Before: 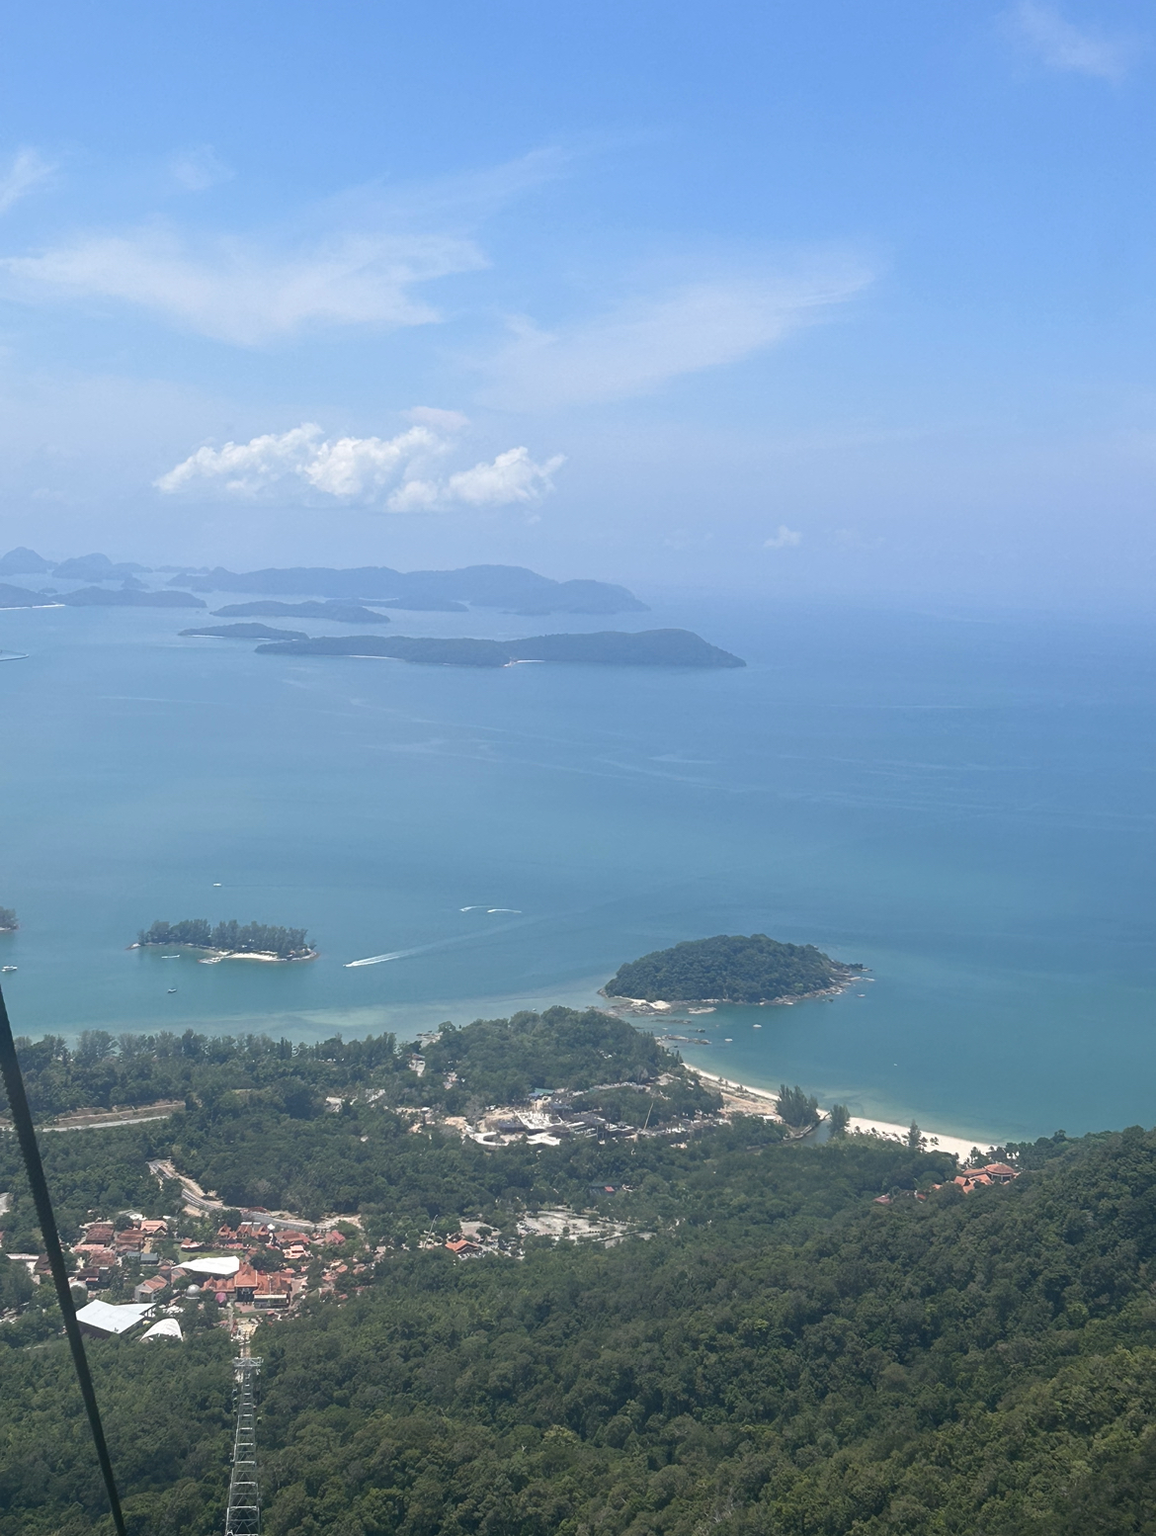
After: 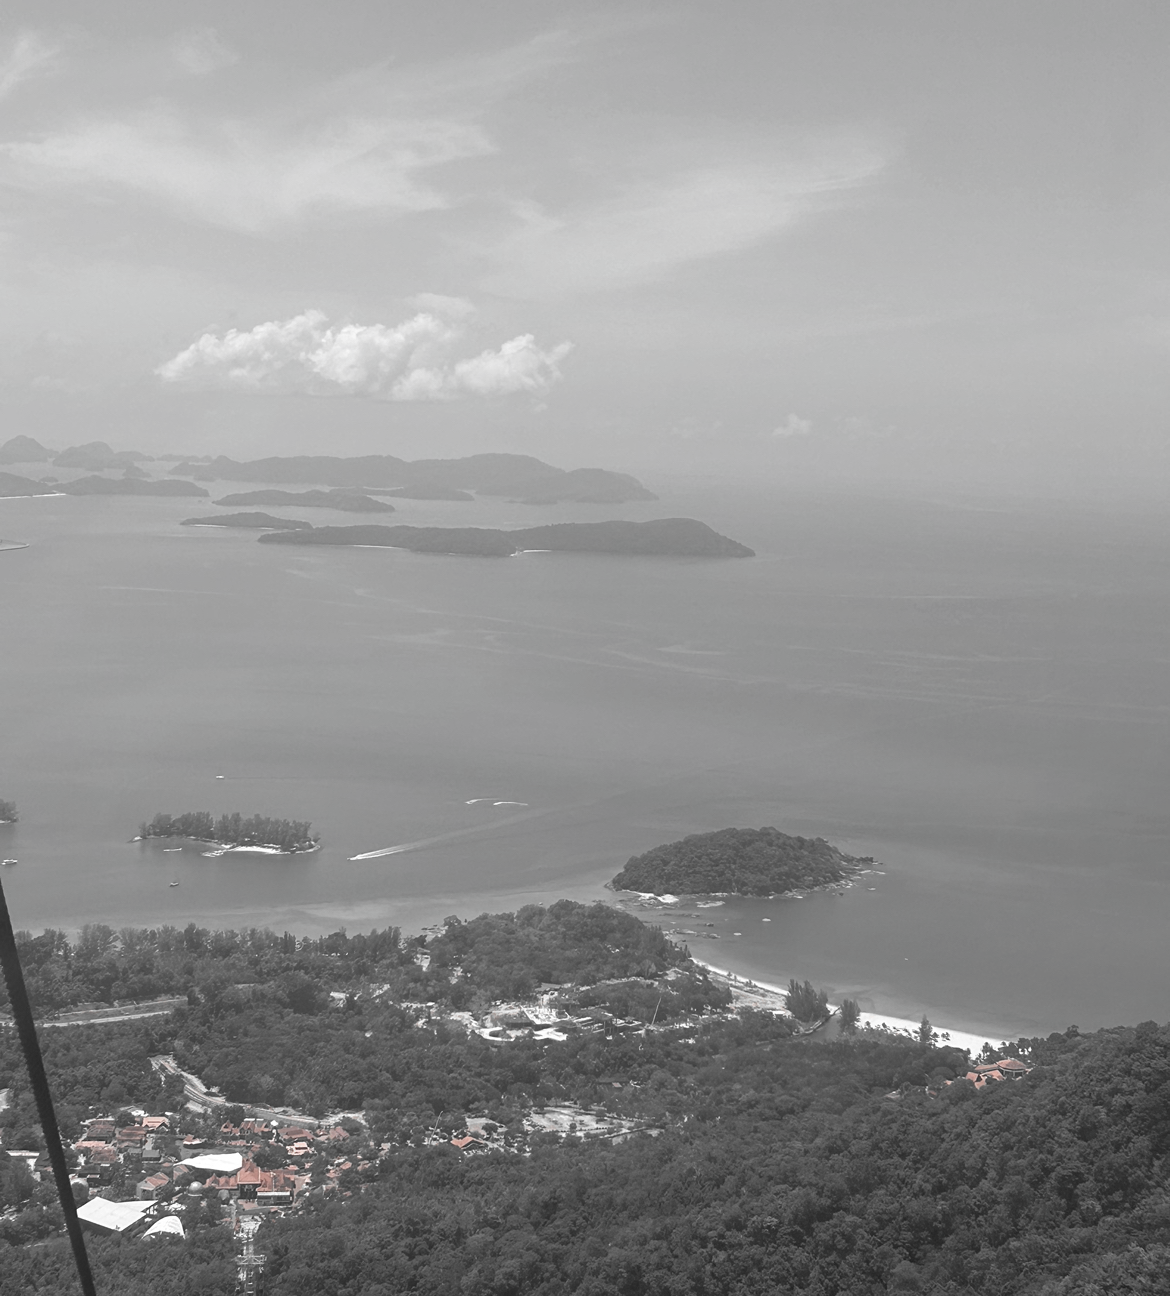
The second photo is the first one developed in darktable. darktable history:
color zones: curves: ch1 [(0, 0.006) (0.094, 0.285) (0.171, 0.001) (0.429, 0.001) (0.571, 0.003) (0.714, 0.004) (0.857, 0.004) (1, 0.006)]
crop: top 7.625%, bottom 8.027%
